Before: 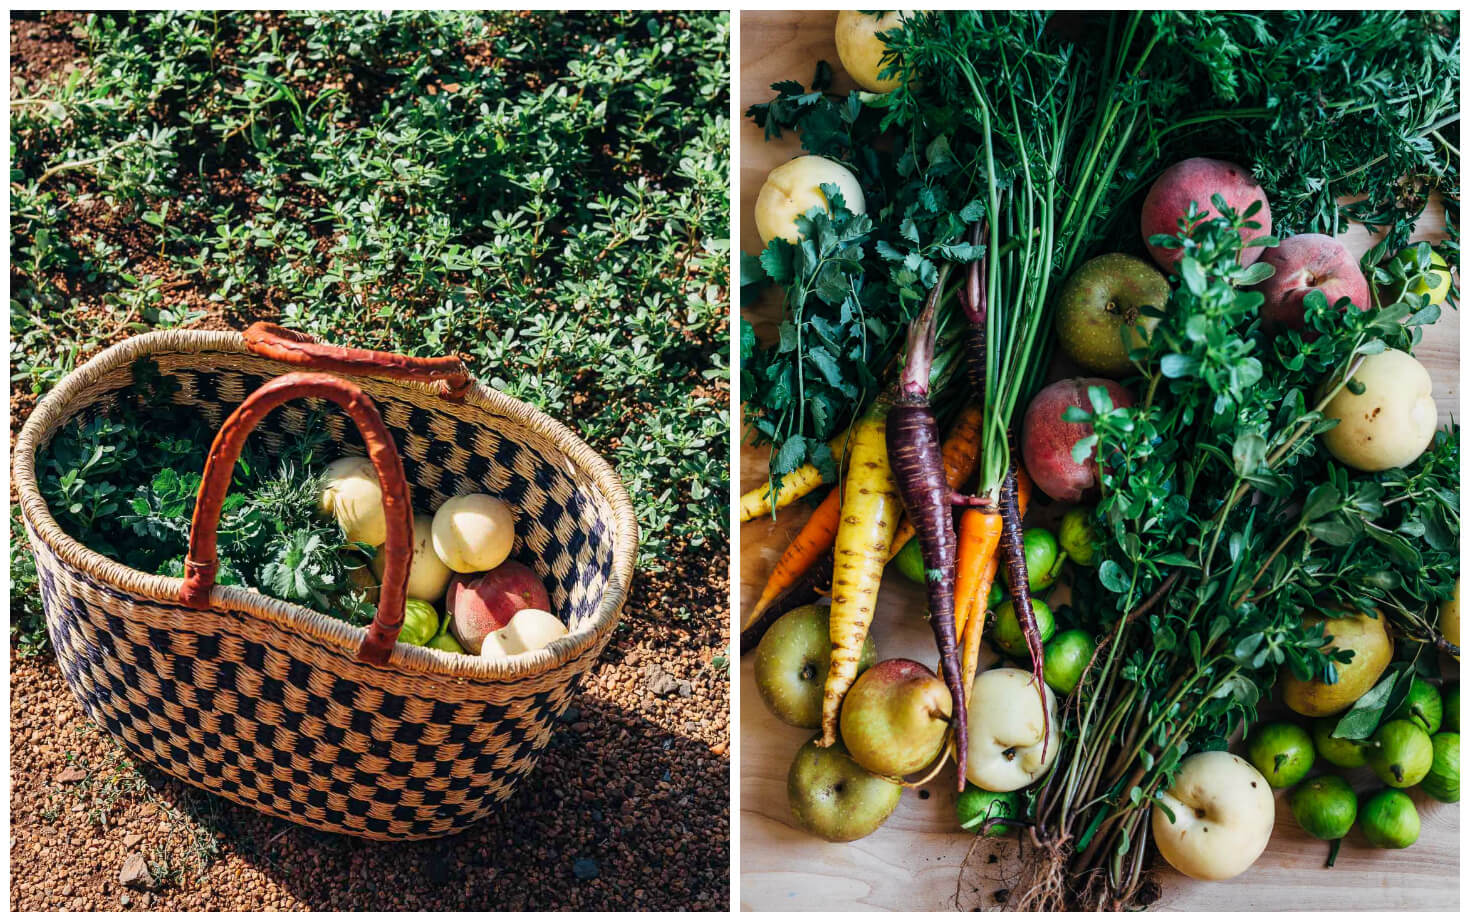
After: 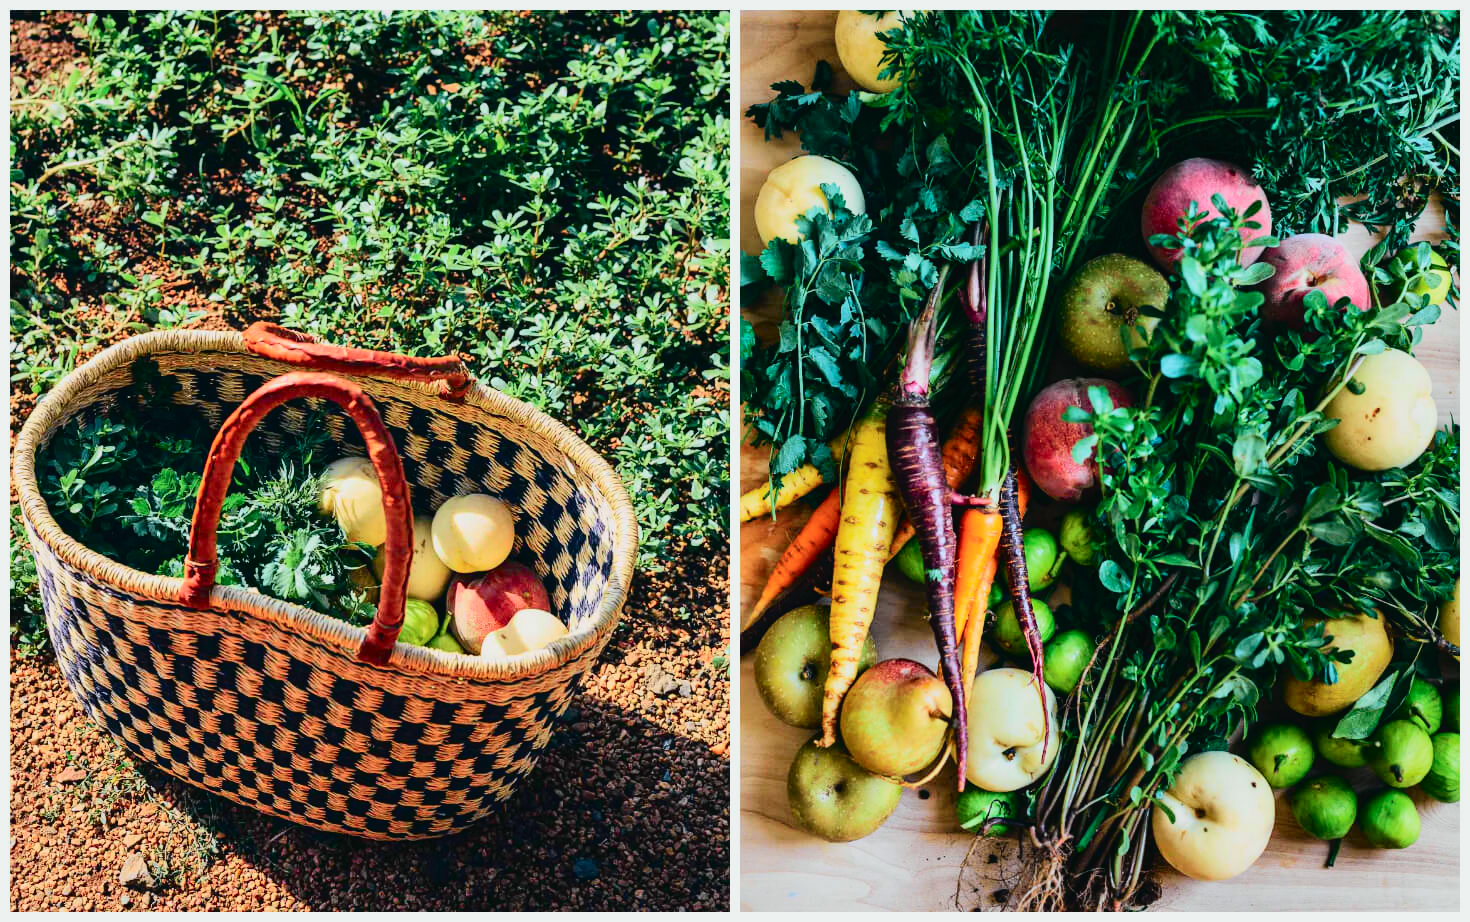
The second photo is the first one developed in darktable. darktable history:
tone curve: curves: ch0 [(0, 0.022) (0.114, 0.083) (0.281, 0.315) (0.447, 0.557) (0.588, 0.711) (0.786, 0.839) (0.999, 0.949)]; ch1 [(0, 0) (0.389, 0.352) (0.458, 0.433) (0.486, 0.474) (0.509, 0.505) (0.535, 0.53) (0.555, 0.557) (0.586, 0.622) (0.677, 0.724) (1, 1)]; ch2 [(0, 0) (0.369, 0.388) (0.449, 0.431) (0.501, 0.5) (0.528, 0.52) (0.561, 0.59) (0.697, 0.721) (1, 1)], color space Lab, independent channels, preserve colors none
